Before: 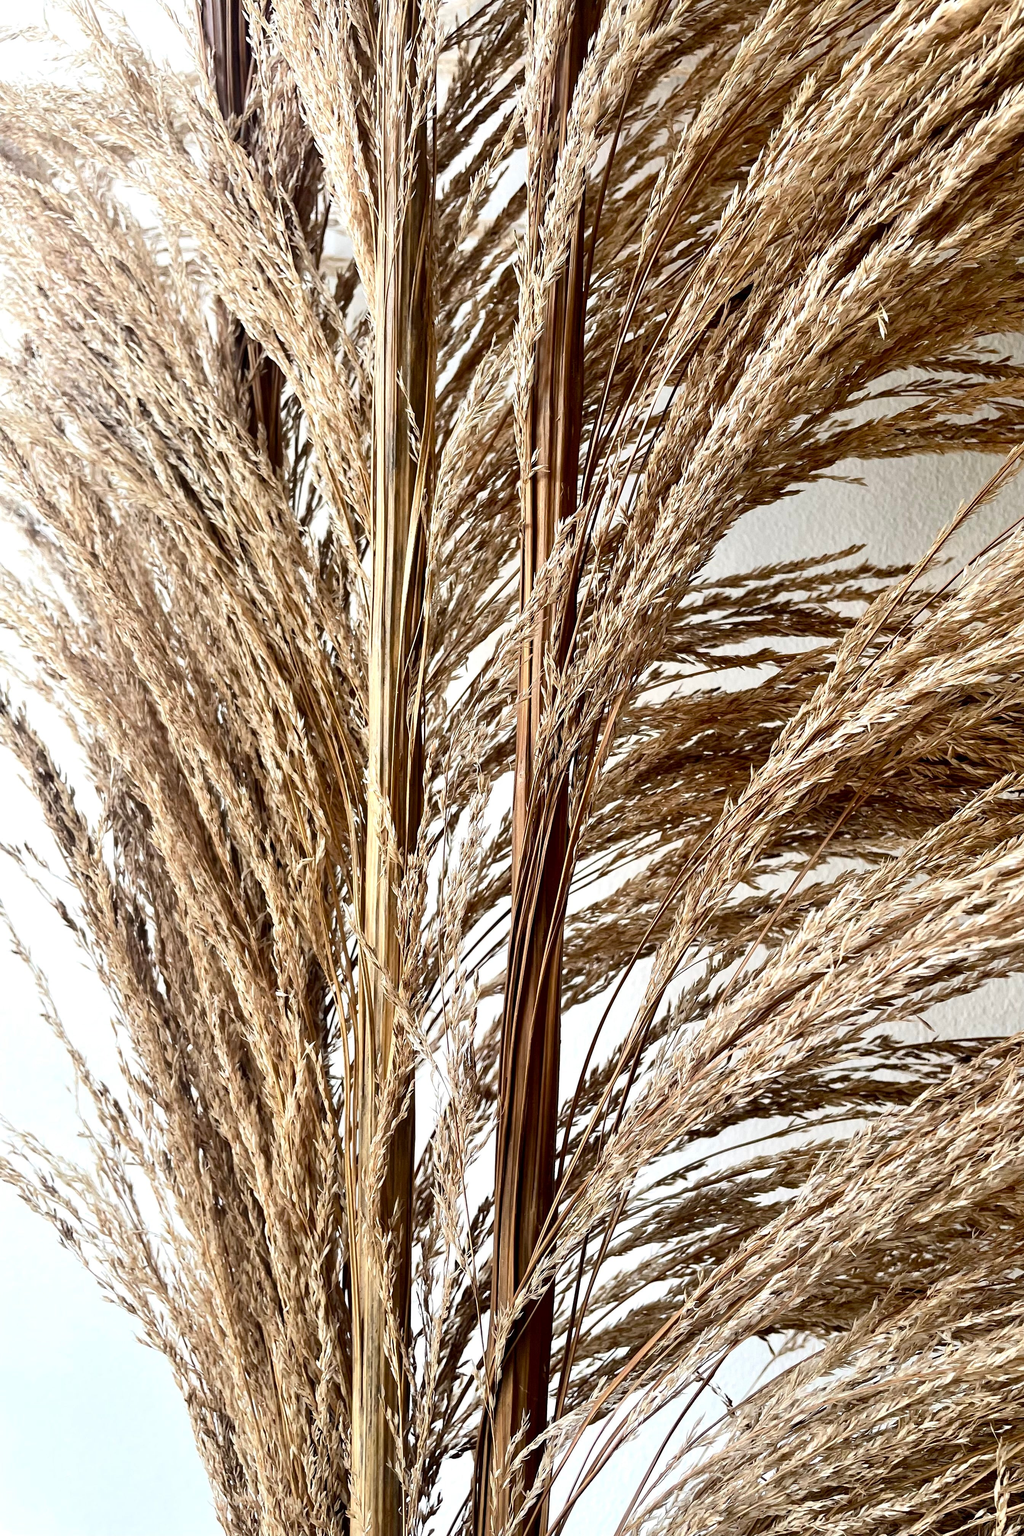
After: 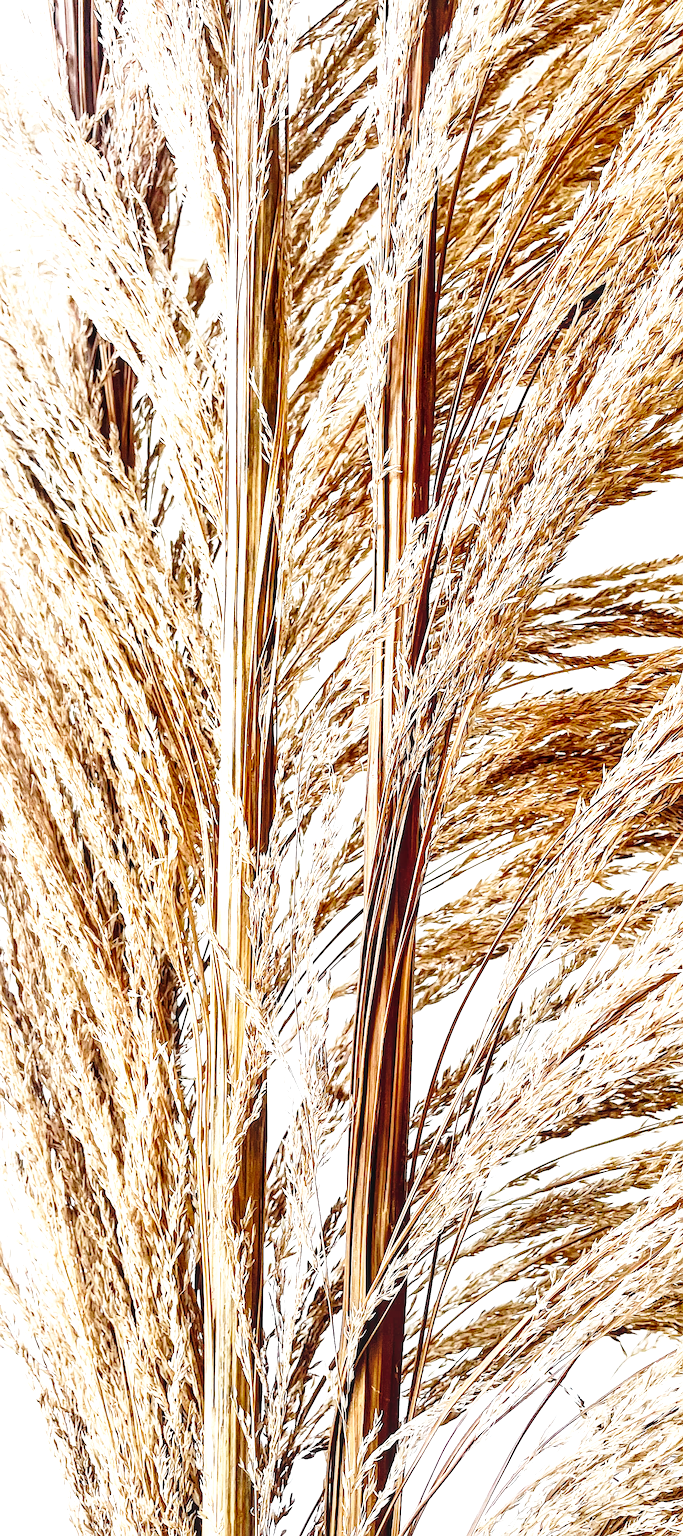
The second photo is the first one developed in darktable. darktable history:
local contrast: detail 130%
sharpen: amount 0.492
crop and rotate: left 14.474%, right 18.77%
exposure: black level correction 0, exposure 1.2 EV, compensate exposure bias true, compensate highlight preservation false
base curve: curves: ch0 [(0, 0) (0.028, 0.03) (0.121, 0.232) (0.46, 0.748) (0.859, 0.968) (1, 1)], preserve colors none
